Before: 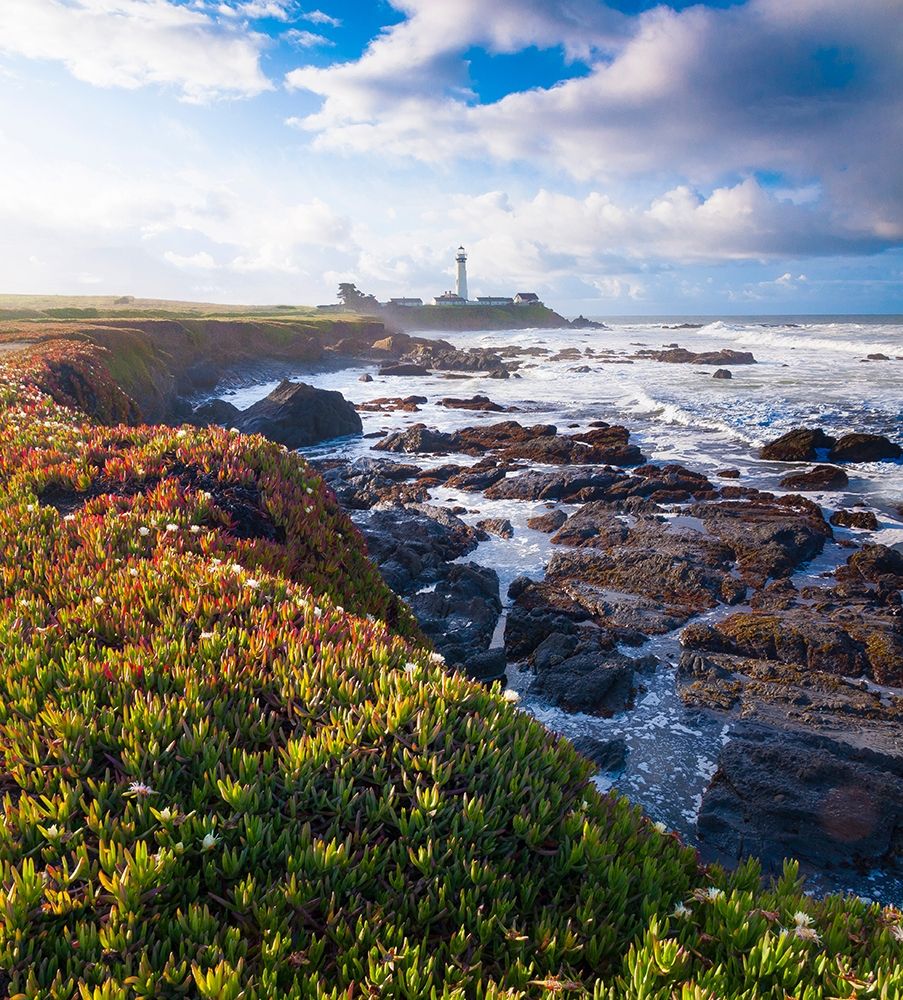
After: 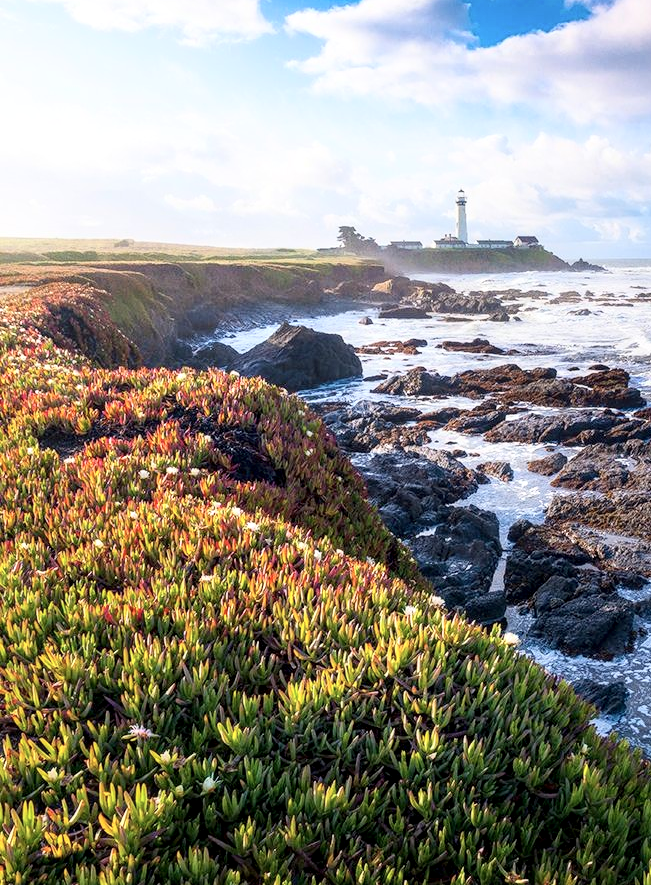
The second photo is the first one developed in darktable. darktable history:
crop: top 5.772%, right 27.842%, bottom 5.646%
local contrast: detail 130%
tone curve: curves: ch0 [(0, 0) (0.004, 0.001) (0.133, 0.132) (0.325, 0.395) (0.455, 0.565) (0.832, 0.925) (1, 1)], color space Lab, independent channels, preserve colors none
